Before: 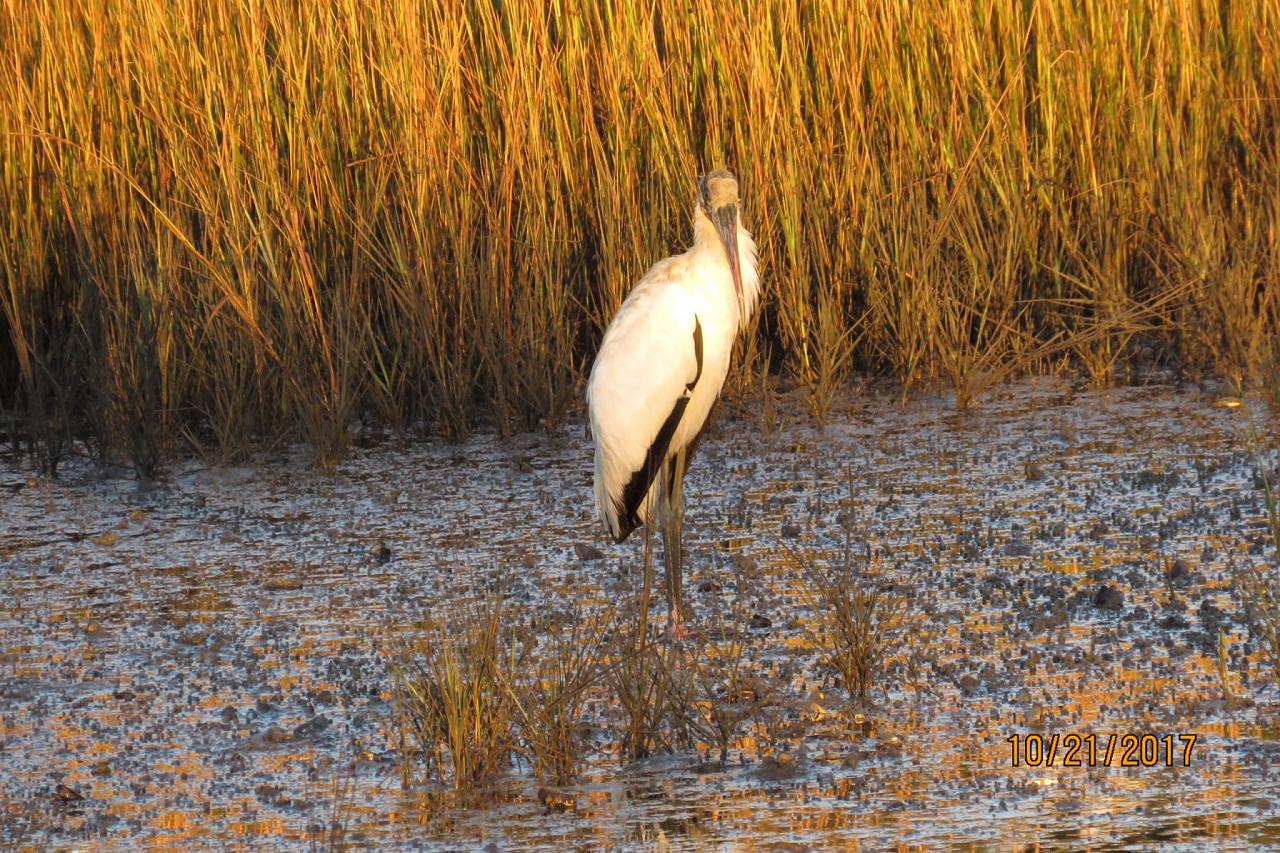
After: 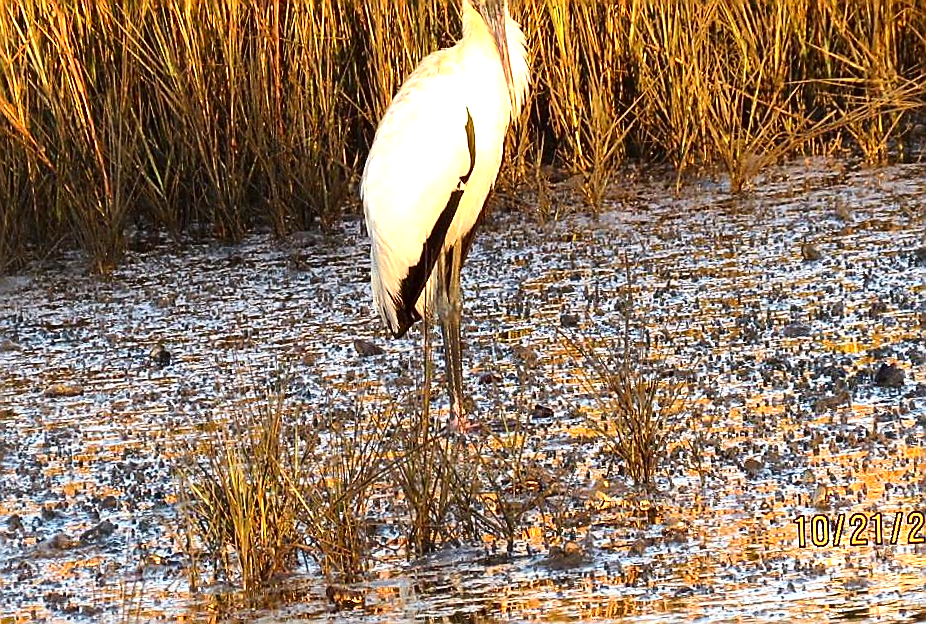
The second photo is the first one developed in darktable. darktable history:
sharpen: radius 1.4, amount 1.25, threshold 0.7
crop: left 16.871%, top 22.857%, right 9.116%
rotate and perspective: rotation -2°, crop left 0.022, crop right 0.978, crop top 0.049, crop bottom 0.951
contrast brightness saturation: contrast 0.2, brightness -0.11, saturation 0.1
exposure: black level correction 0, exposure 0.9 EV, compensate exposure bias true, compensate highlight preservation false
